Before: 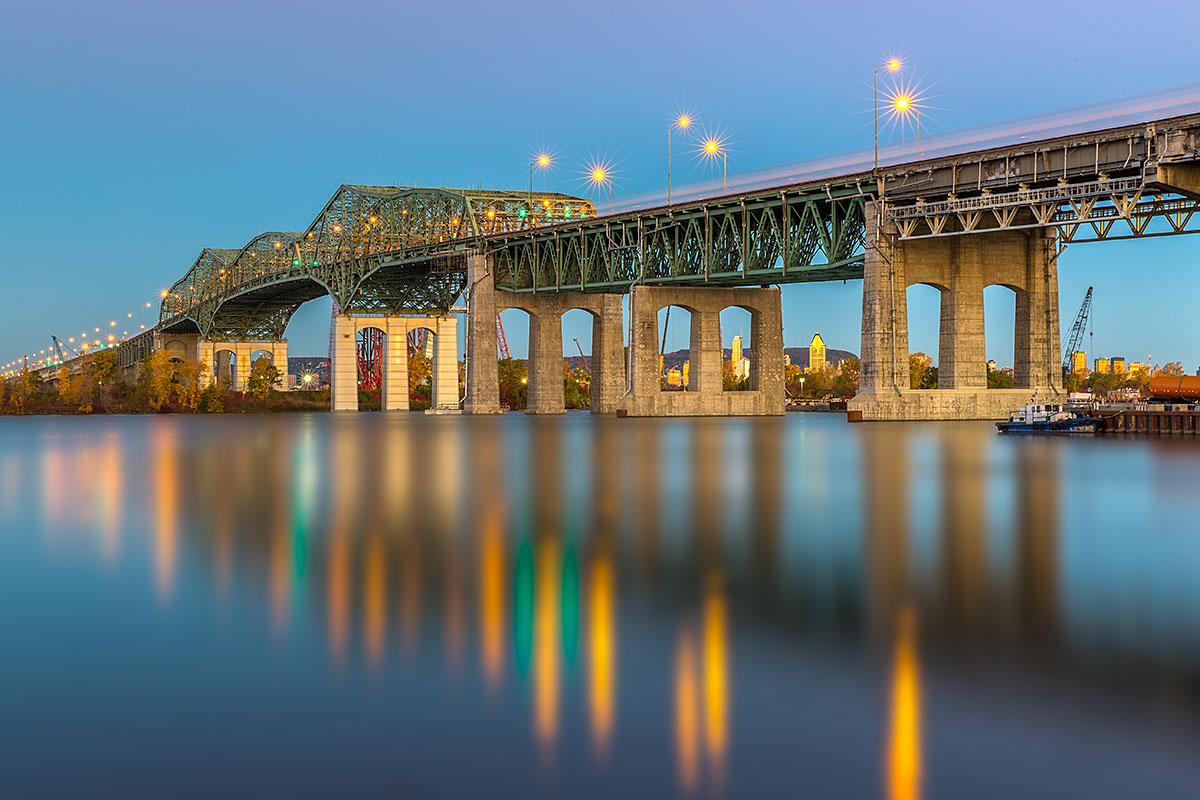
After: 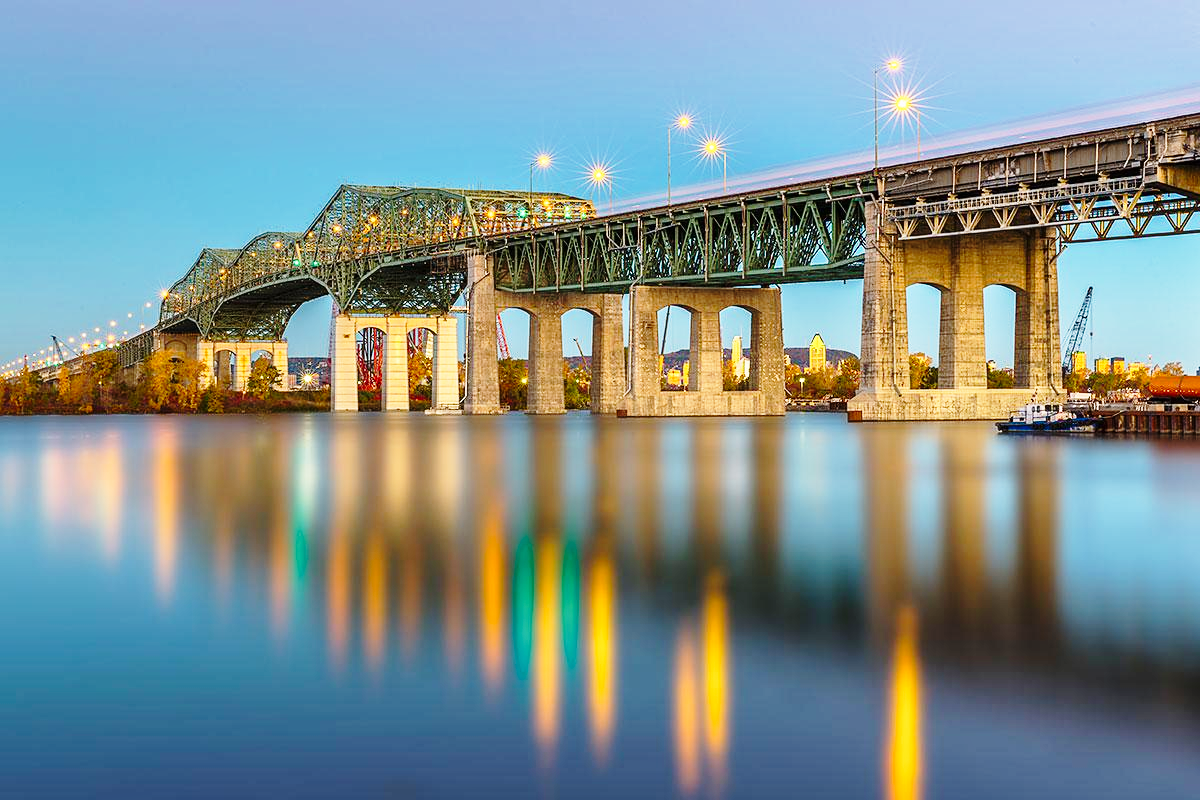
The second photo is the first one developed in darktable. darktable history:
shadows and highlights: low approximation 0.01, soften with gaussian
base curve: curves: ch0 [(0, 0) (0.028, 0.03) (0.121, 0.232) (0.46, 0.748) (0.859, 0.968) (1, 1)], preserve colors none
